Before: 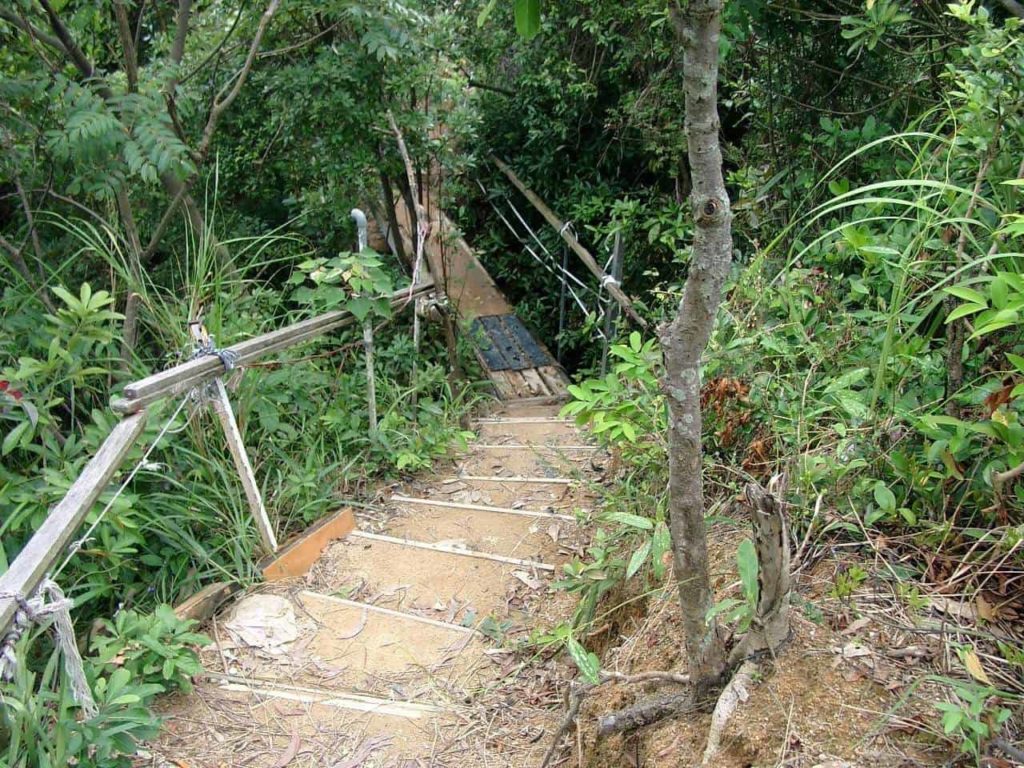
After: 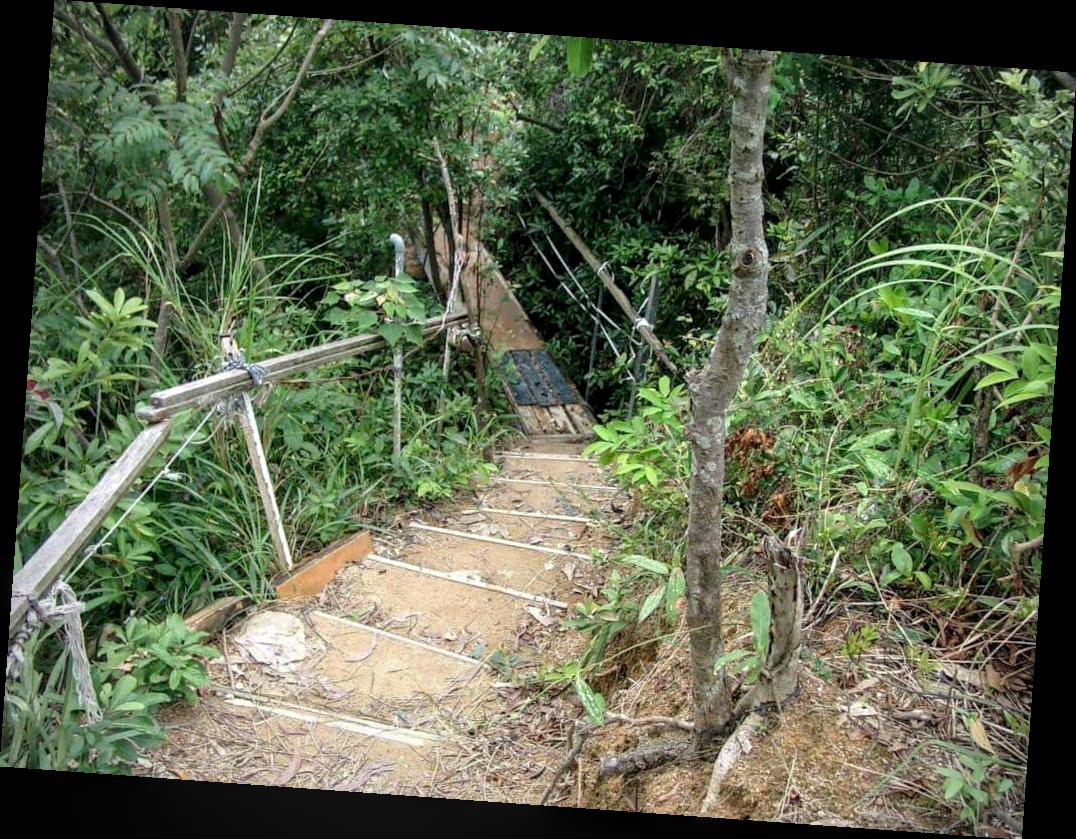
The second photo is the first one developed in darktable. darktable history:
local contrast: detail 130%
rotate and perspective: rotation 4.1°, automatic cropping off
grain: coarseness 14.57 ISO, strength 8.8%
vignetting: fall-off radius 60.92%
